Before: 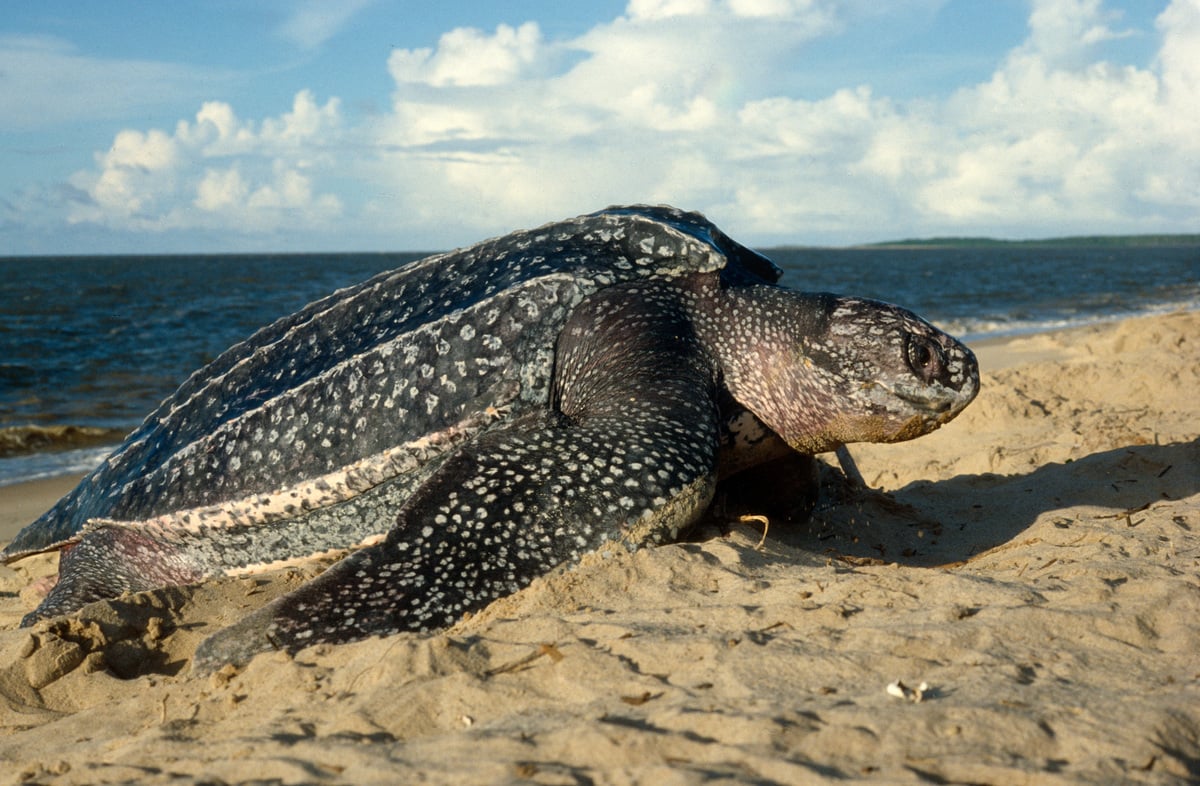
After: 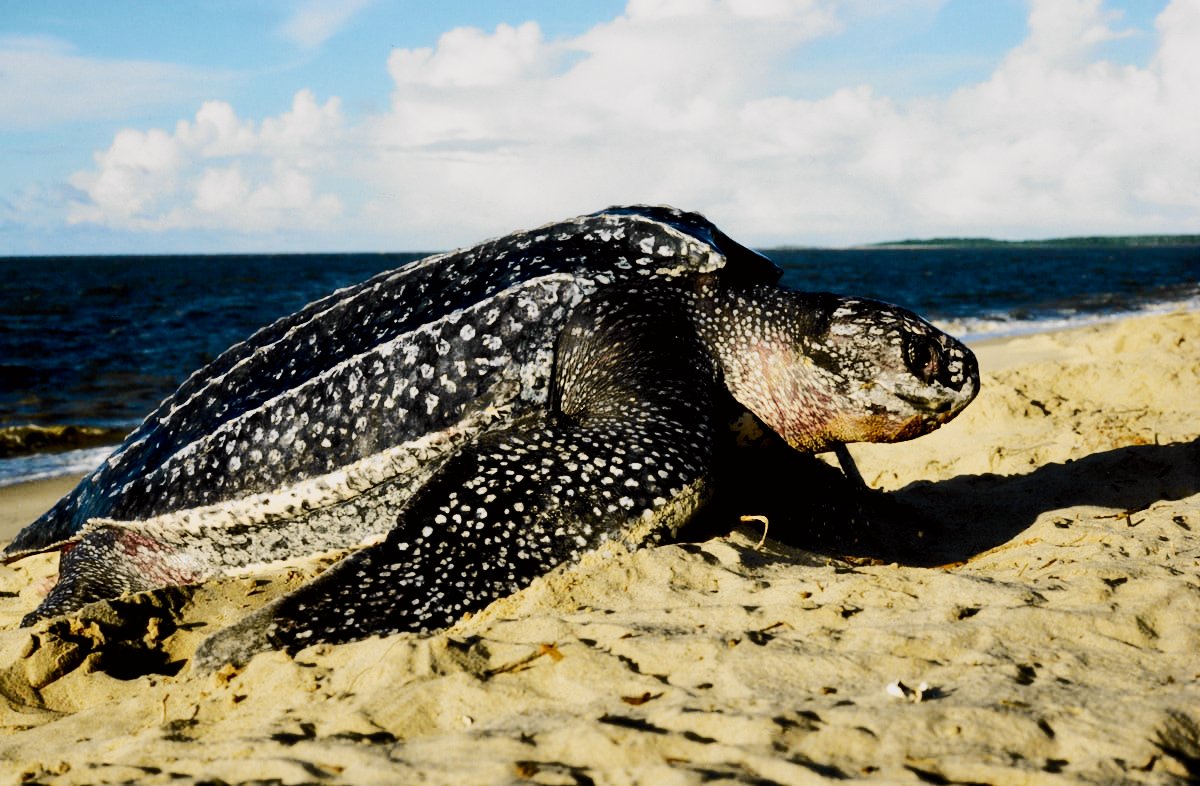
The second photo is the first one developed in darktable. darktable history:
sigmoid: contrast 1.8, skew -0.2, preserve hue 0%, red attenuation 0.1, red rotation 0.035, green attenuation 0.1, green rotation -0.017, blue attenuation 0.15, blue rotation -0.052, base primaries Rec2020
vibrance: vibrance 0%
contrast equalizer: y [[0.514, 0.573, 0.581, 0.508, 0.5, 0.5], [0.5 ×6], [0.5 ×6], [0 ×6], [0 ×6]]
tone curve: curves: ch0 [(0.017, 0) (0.107, 0.071) (0.295, 0.264) (0.447, 0.507) (0.54, 0.618) (0.733, 0.791) (0.879, 0.898) (1, 0.97)]; ch1 [(0, 0) (0.393, 0.415) (0.447, 0.448) (0.485, 0.497) (0.523, 0.515) (0.544, 0.55) (0.59, 0.609) (0.686, 0.686) (1, 1)]; ch2 [(0, 0) (0.369, 0.388) (0.449, 0.431) (0.499, 0.5) (0.521, 0.505) (0.53, 0.538) (0.579, 0.601) (0.669, 0.733) (1, 1)], color space Lab, independent channels, preserve colors none
